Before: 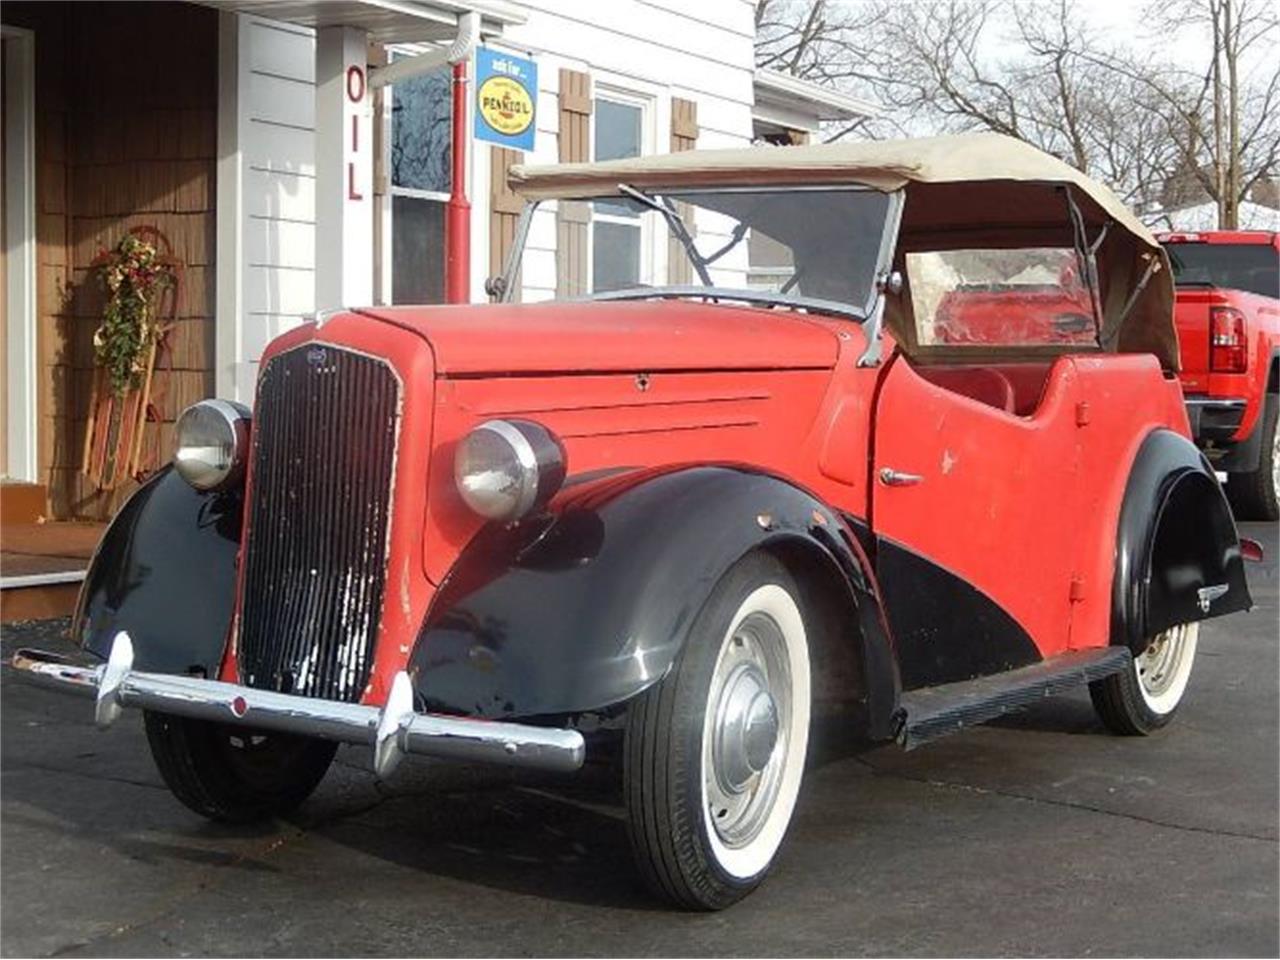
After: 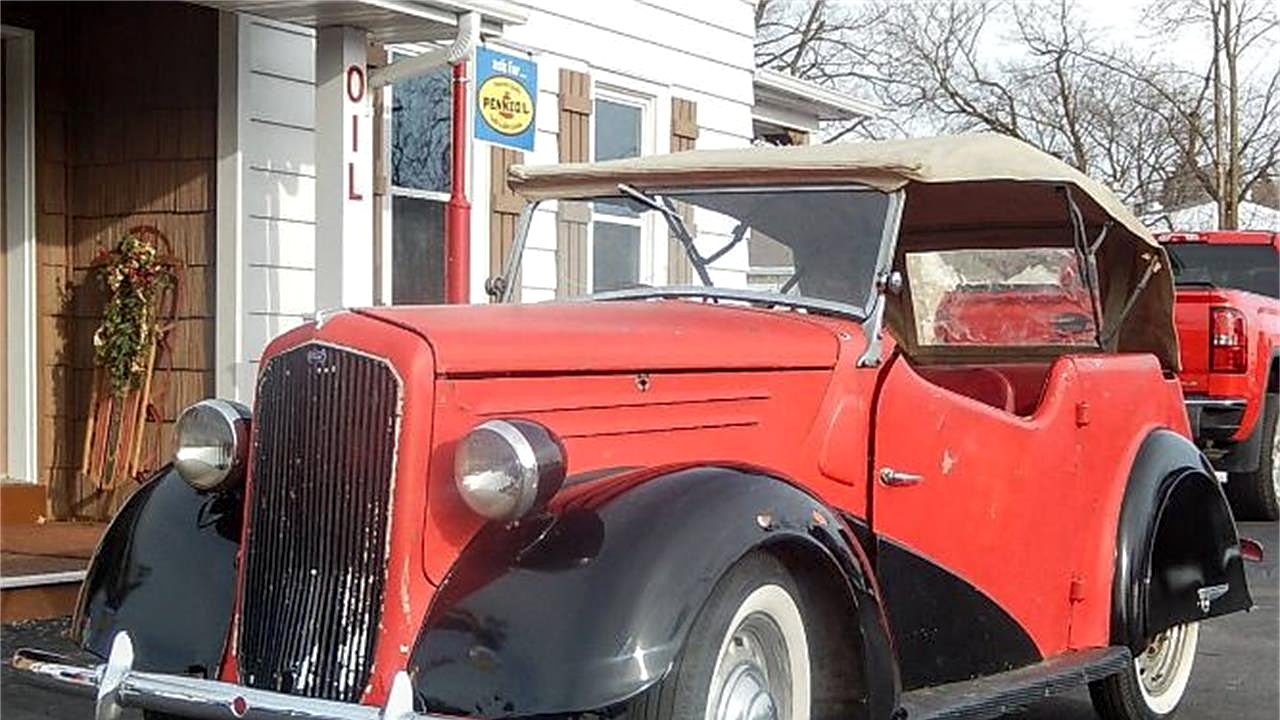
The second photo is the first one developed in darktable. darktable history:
crop: bottom 24.967%
local contrast: on, module defaults
sharpen: on, module defaults
